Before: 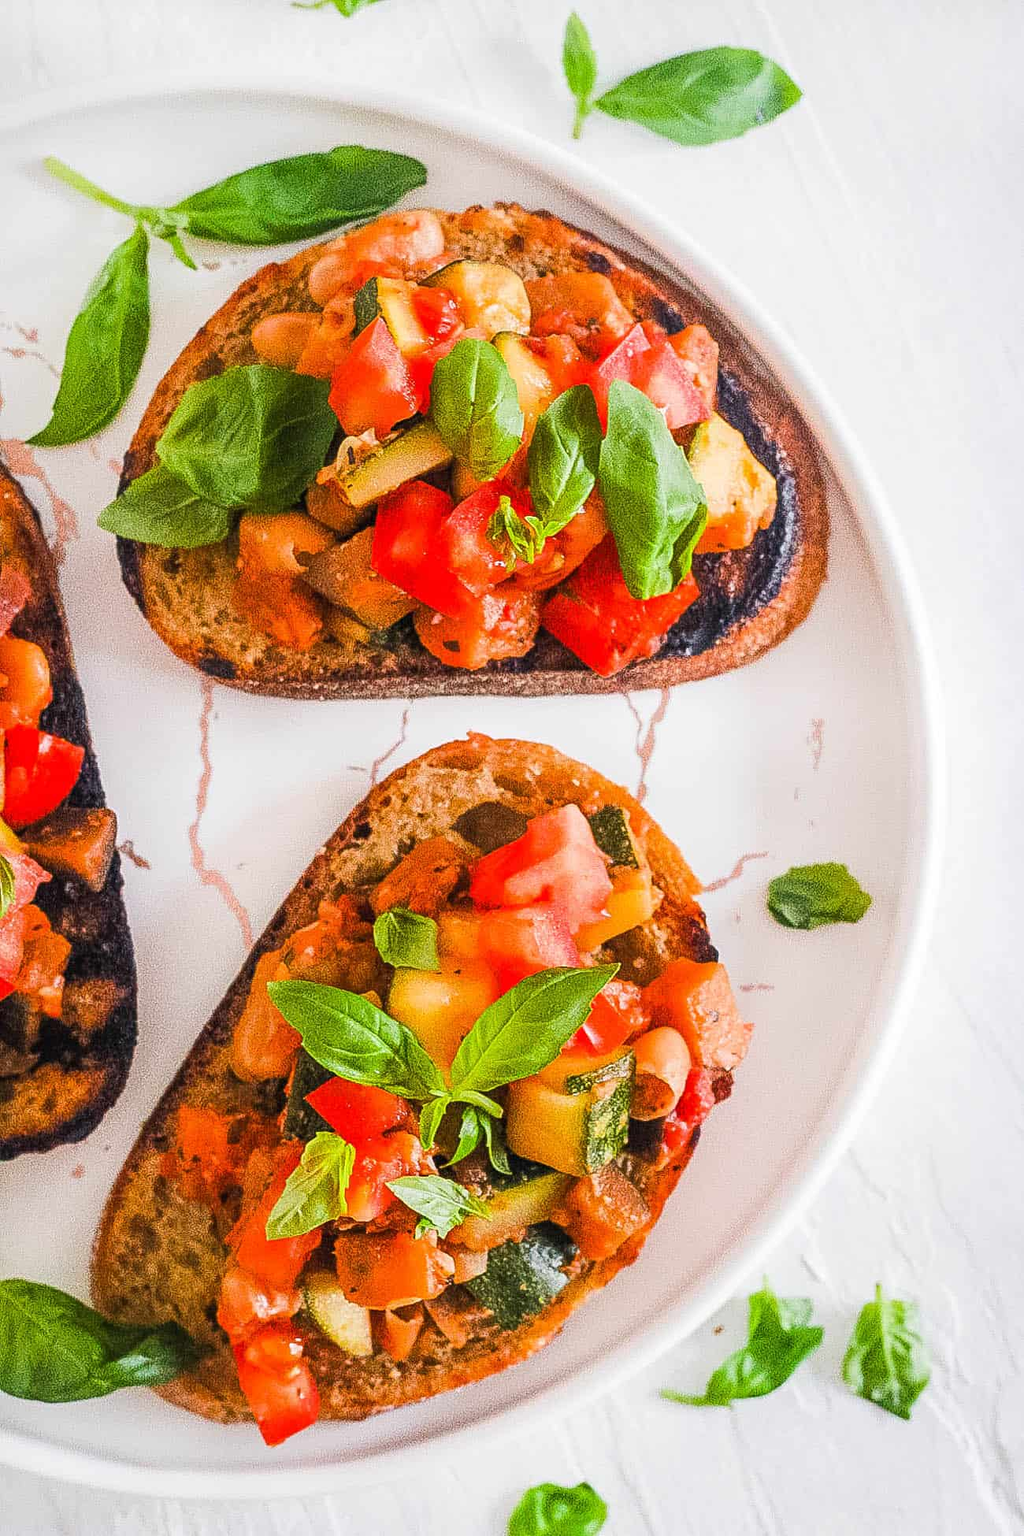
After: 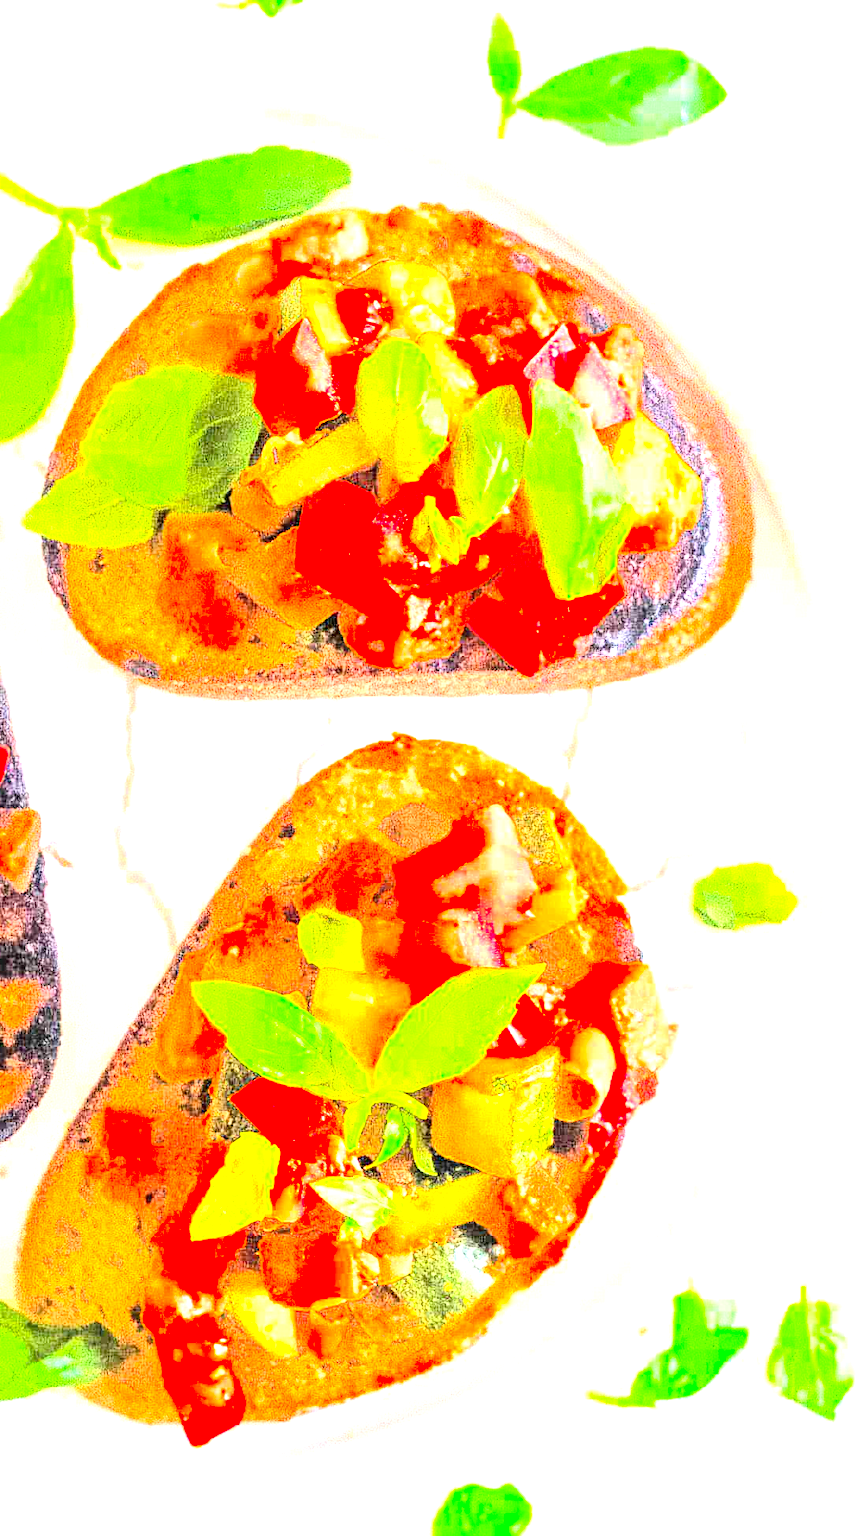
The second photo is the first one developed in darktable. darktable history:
exposure: black level correction 0.001, exposure 2.548 EV, compensate highlight preservation false
crop: left 7.387%, right 7.814%
contrast brightness saturation: contrast 0.238, brightness 0.252, saturation 0.377
tone curve: curves: ch0 [(0, 0) (0.003, 0) (0.011, 0.001) (0.025, 0.003) (0.044, 0.005) (0.069, 0.013) (0.1, 0.024) (0.136, 0.04) (0.177, 0.087) (0.224, 0.148) (0.277, 0.238) (0.335, 0.335) (0.399, 0.43) (0.468, 0.524) (0.543, 0.621) (0.623, 0.712) (0.709, 0.788) (0.801, 0.867) (0.898, 0.947) (1, 1)], color space Lab, independent channels, preserve colors none
